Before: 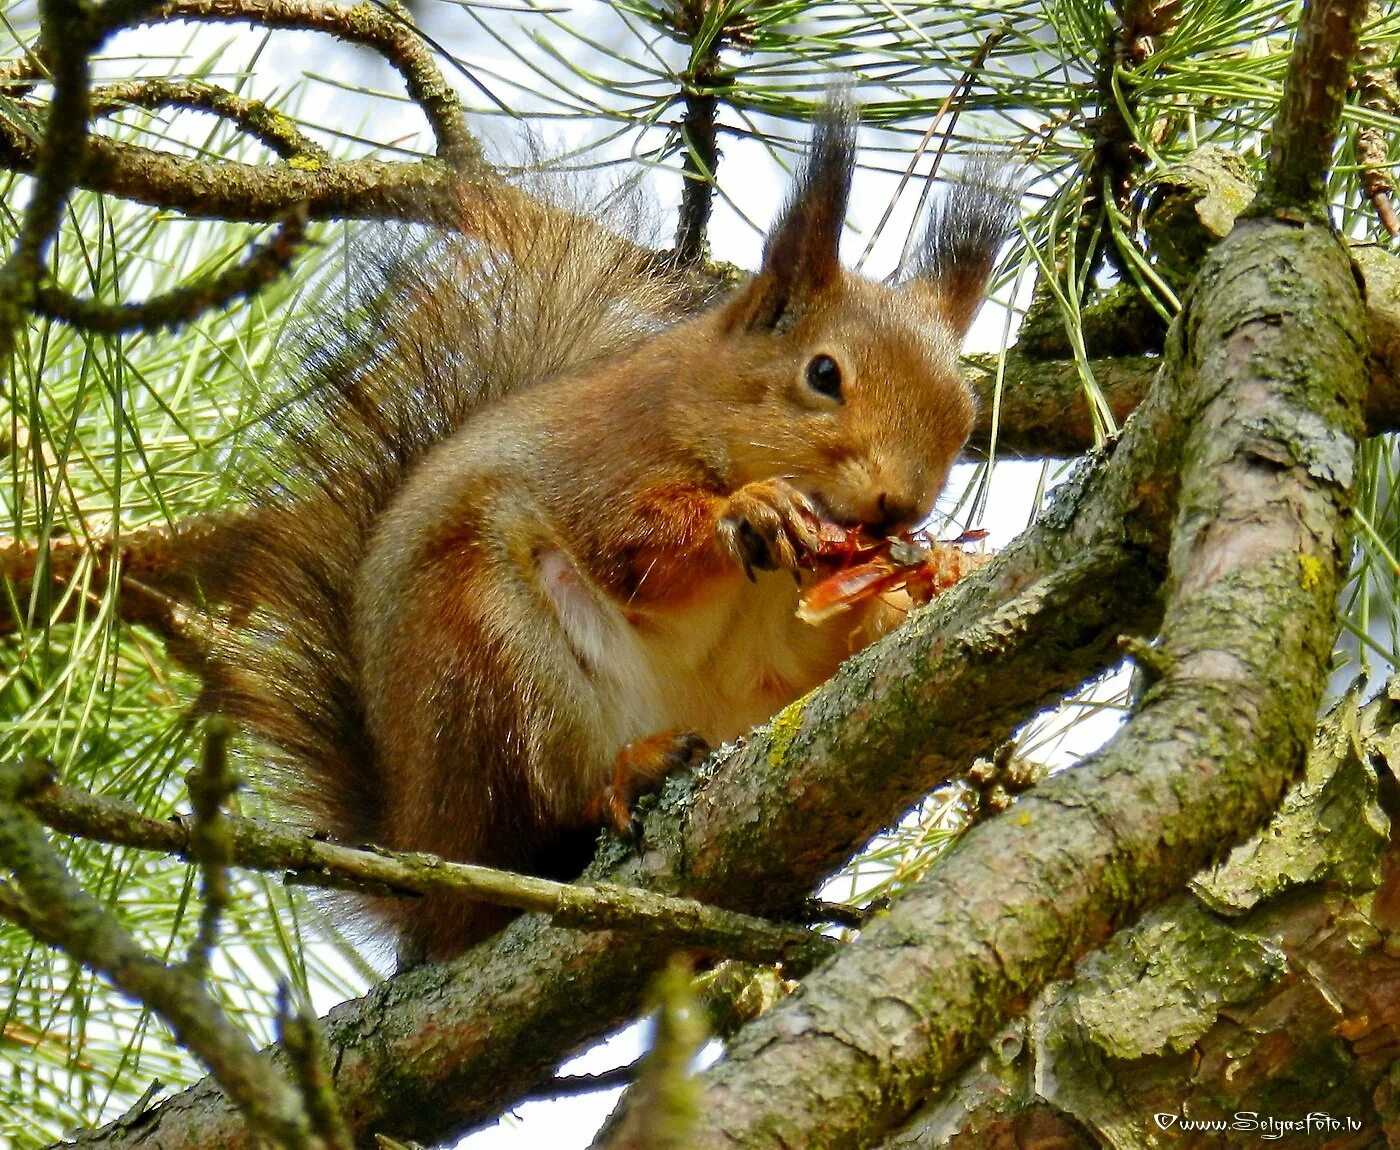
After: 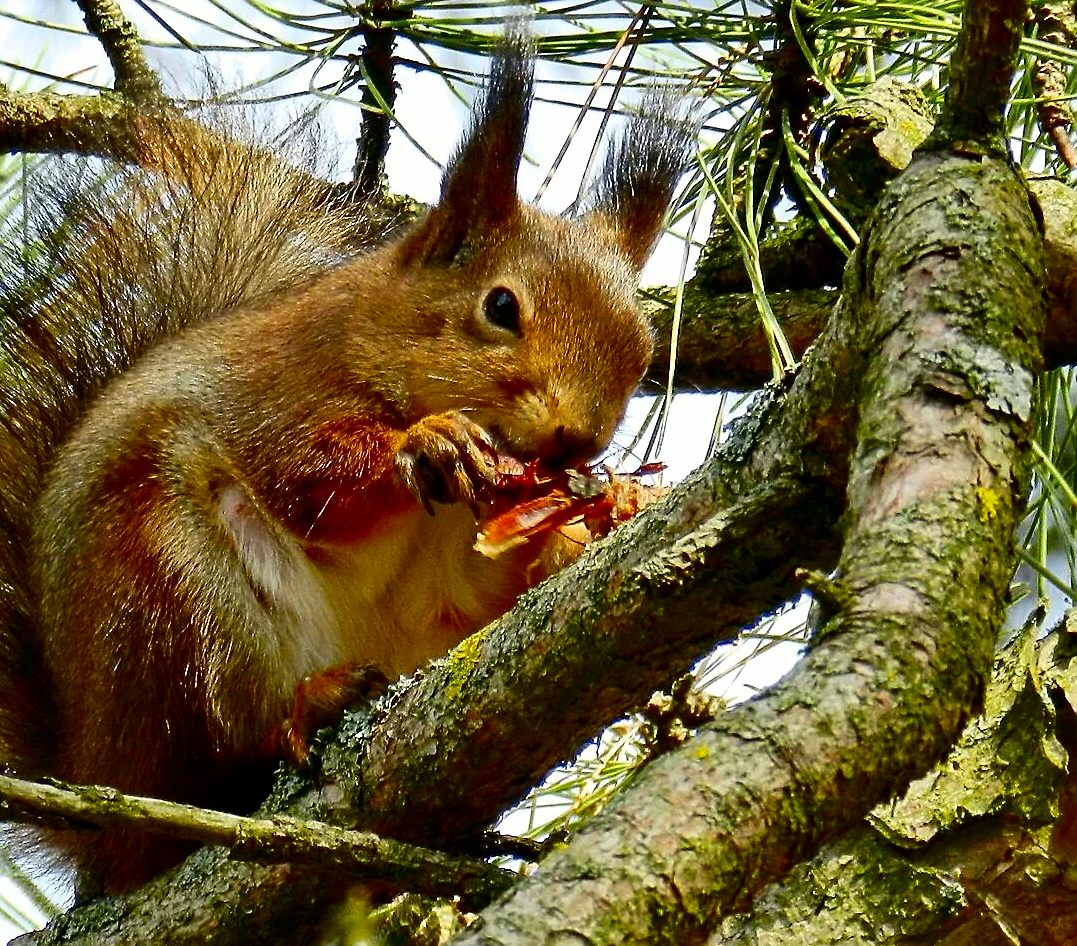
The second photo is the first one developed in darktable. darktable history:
sharpen: on, module defaults
crop: left 23.065%, top 5.883%, bottom 11.826%
contrast brightness saturation: contrast 0.21, brightness -0.105, saturation 0.214
